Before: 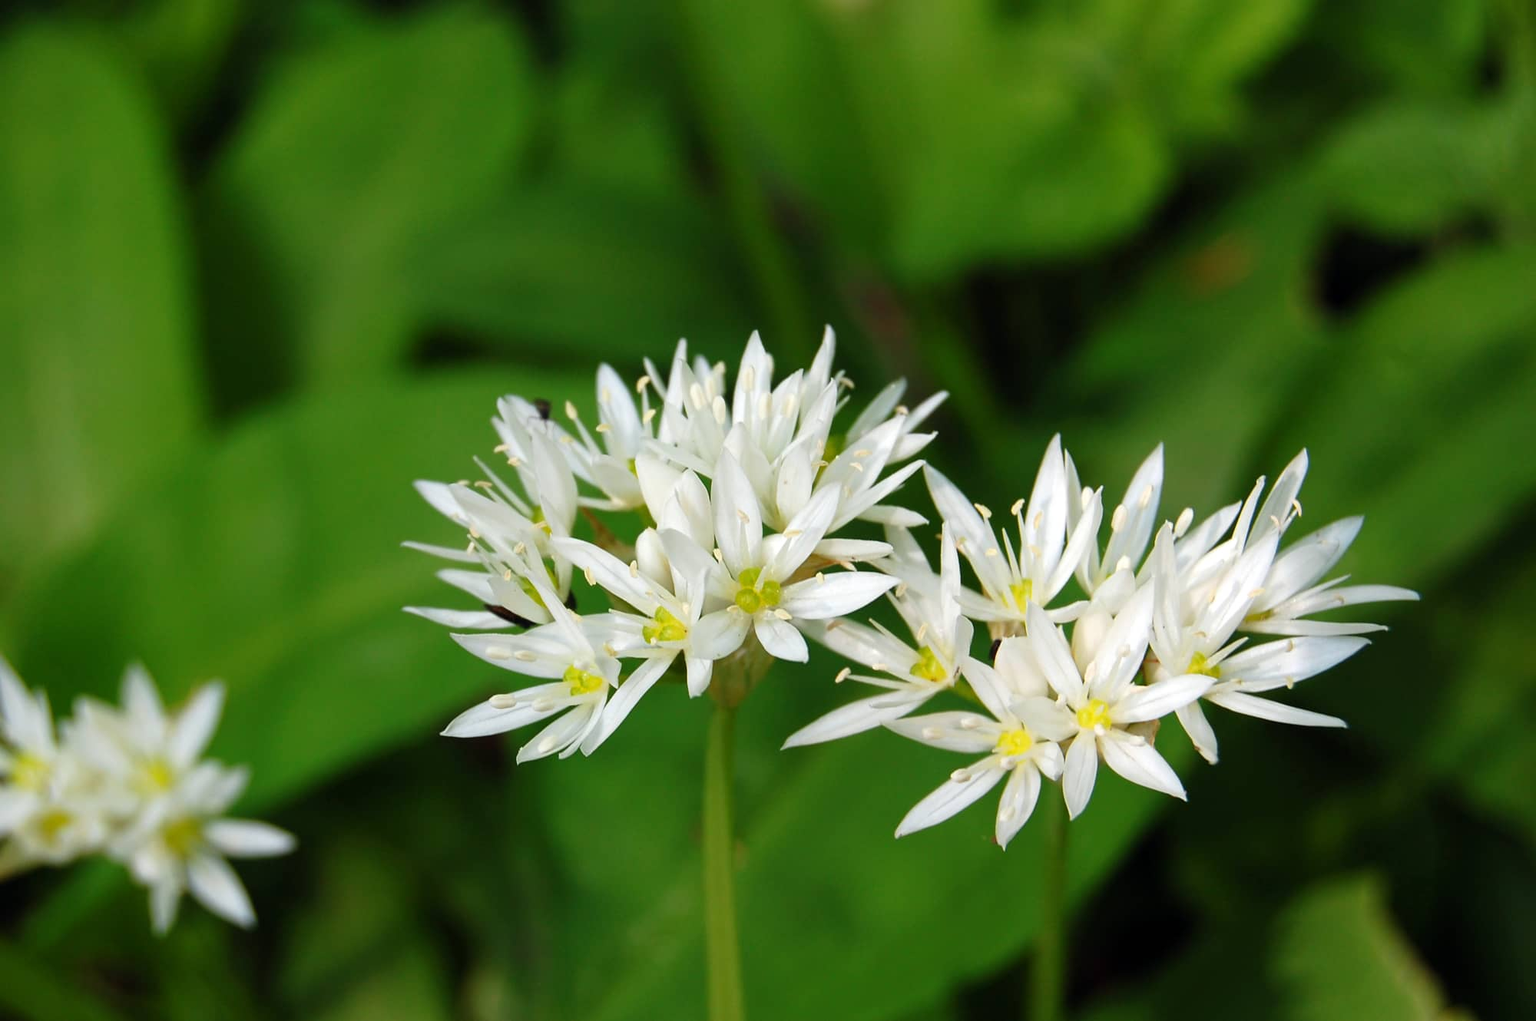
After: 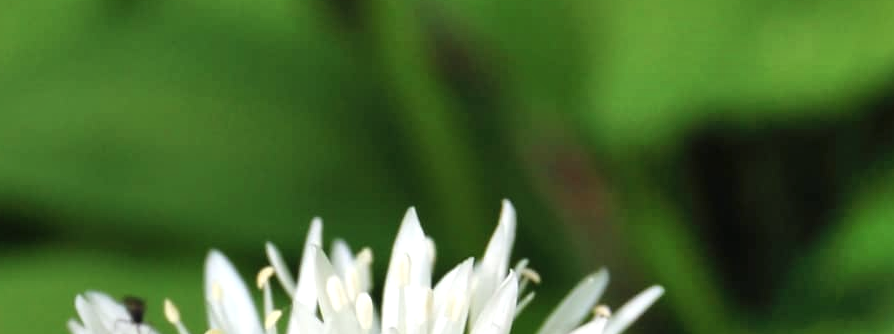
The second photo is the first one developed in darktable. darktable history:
shadows and highlights: radius 110.86, shadows 51.09, white point adjustment 9.16, highlights -4.17, highlights color adjustment 32.2%, soften with gaussian
color zones: curves: ch0 [(0, 0.613) (0.01, 0.613) (0.245, 0.448) (0.498, 0.529) (0.642, 0.665) (0.879, 0.777) (0.99, 0.613)]; ch1 [(0, 0) (0.143, 0) (0.286, 0) (0.429, 0) (0.571, 0) (0.714, 0) (0.857, 0)], mix -93.41%
crop: left 28.64%, top 16.832%, right 26.637%, bottom 58.055%
